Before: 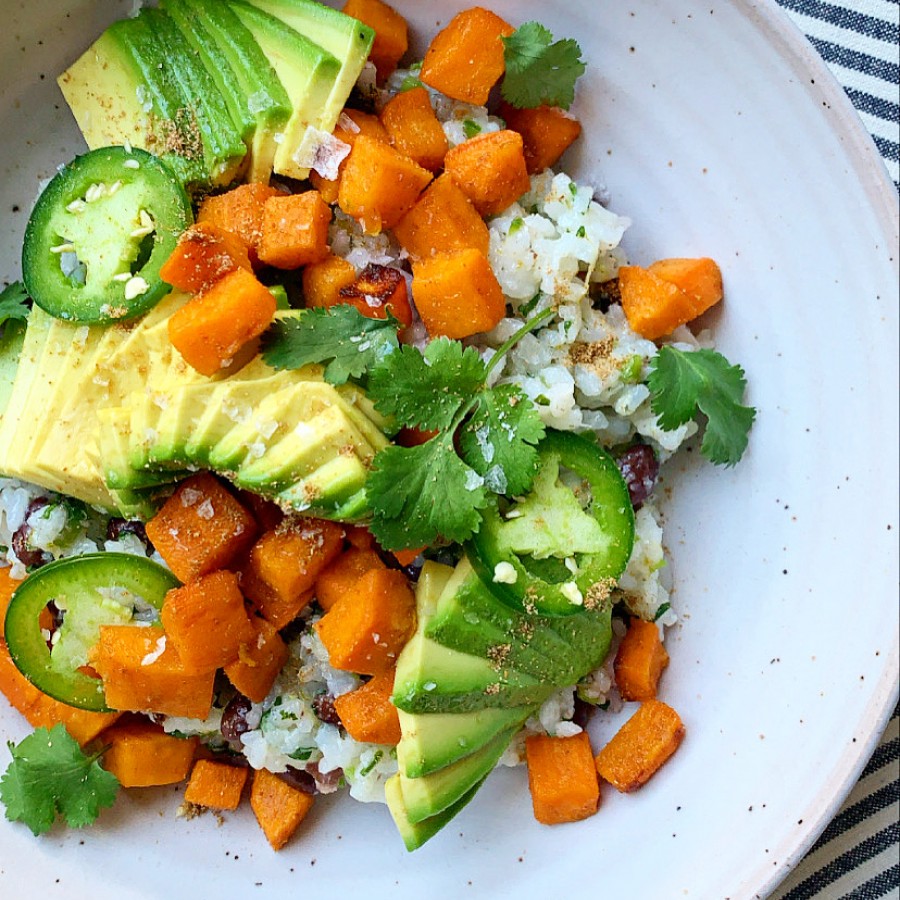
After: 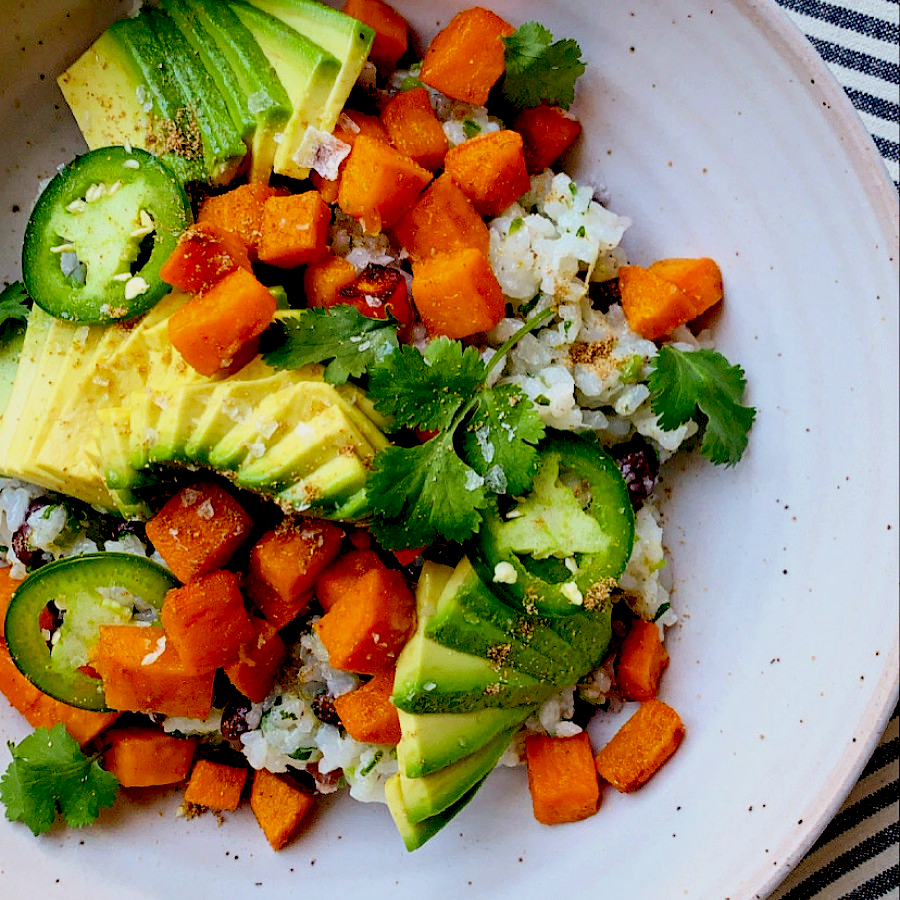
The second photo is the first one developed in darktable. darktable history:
exposure: black level correction 0.046, exposure -0.228 EV, compensate highlight preservation false
rgb levels: mode RGB, independent channels, levels [[0, 0.5, 1], [0, 0.521, 1], [0, 0.536, 1]]
